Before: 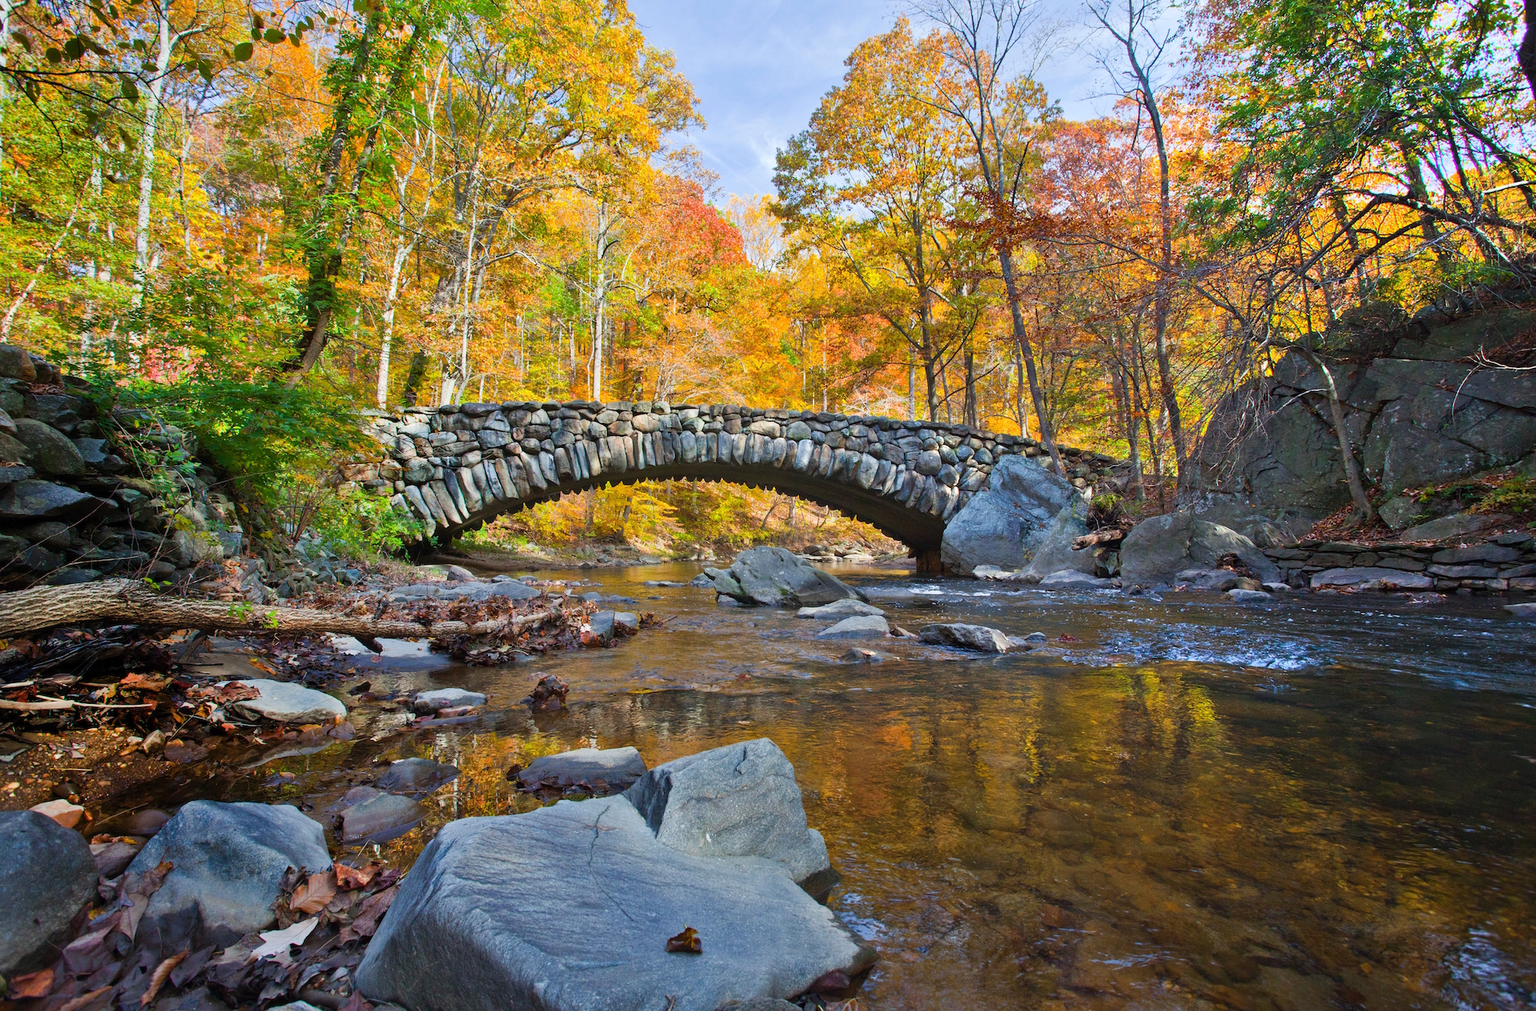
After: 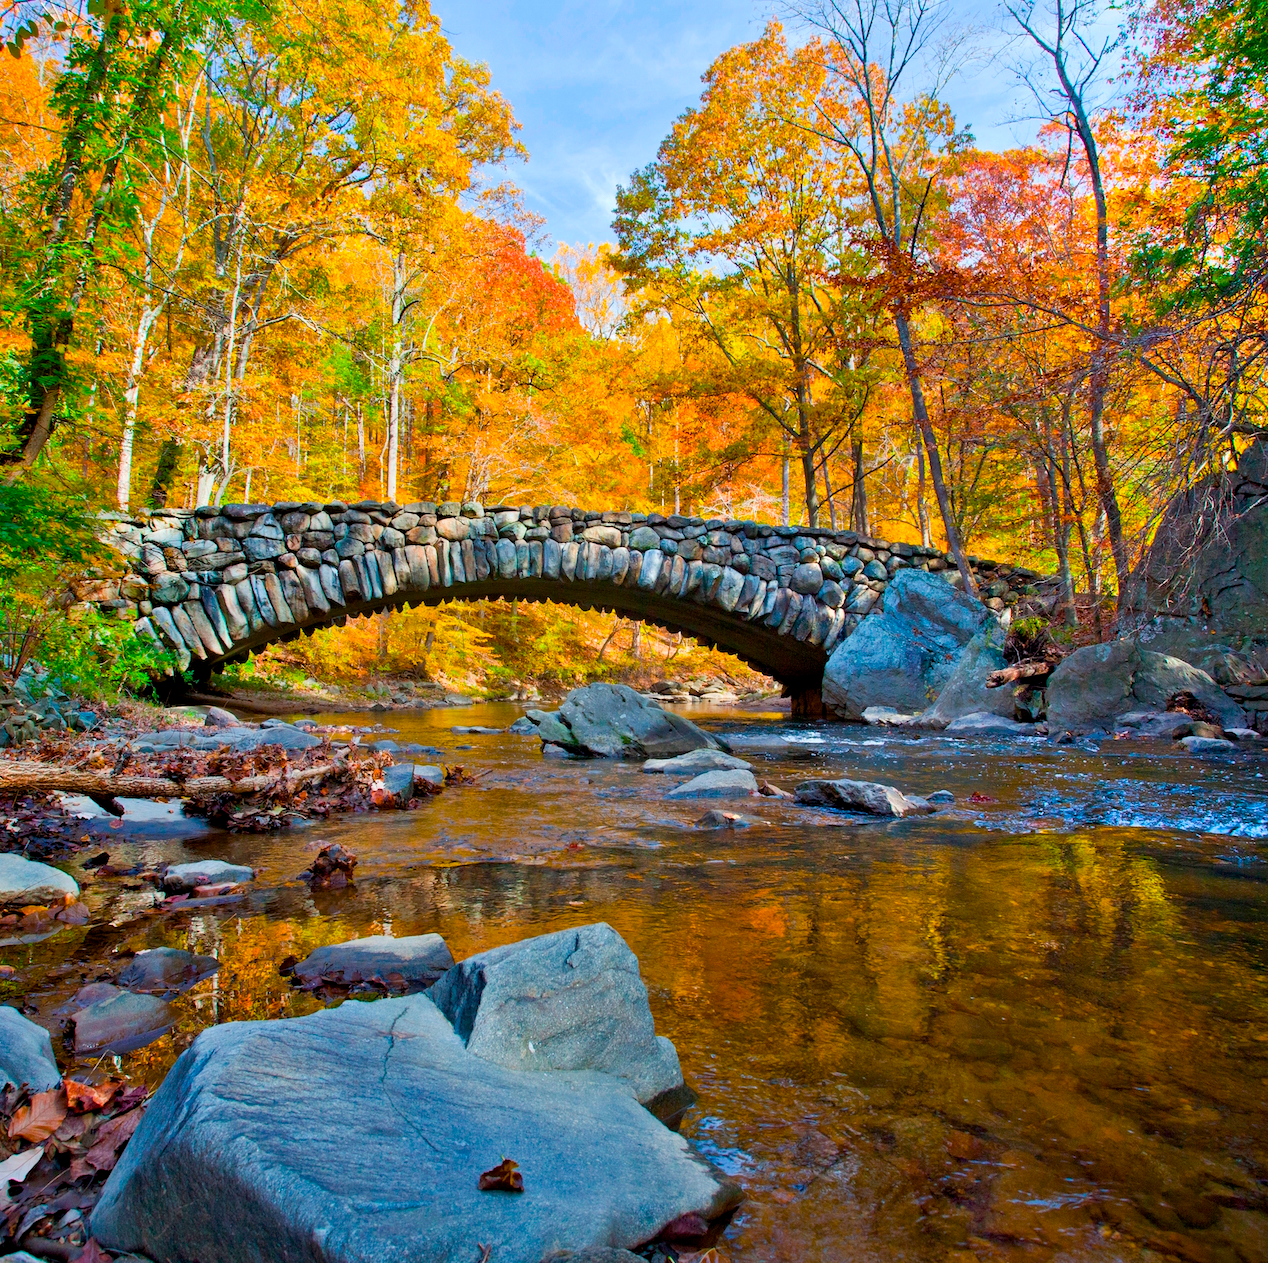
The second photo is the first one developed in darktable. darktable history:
crop and rotate: left 18.442%, right 15.508%
exposure: black level correction 0.005, exposure 0.001 EV, compensate highlight preservation false
color balance rgb: perceptual saturation grading › global saturation 25%, global vibrance 20%
